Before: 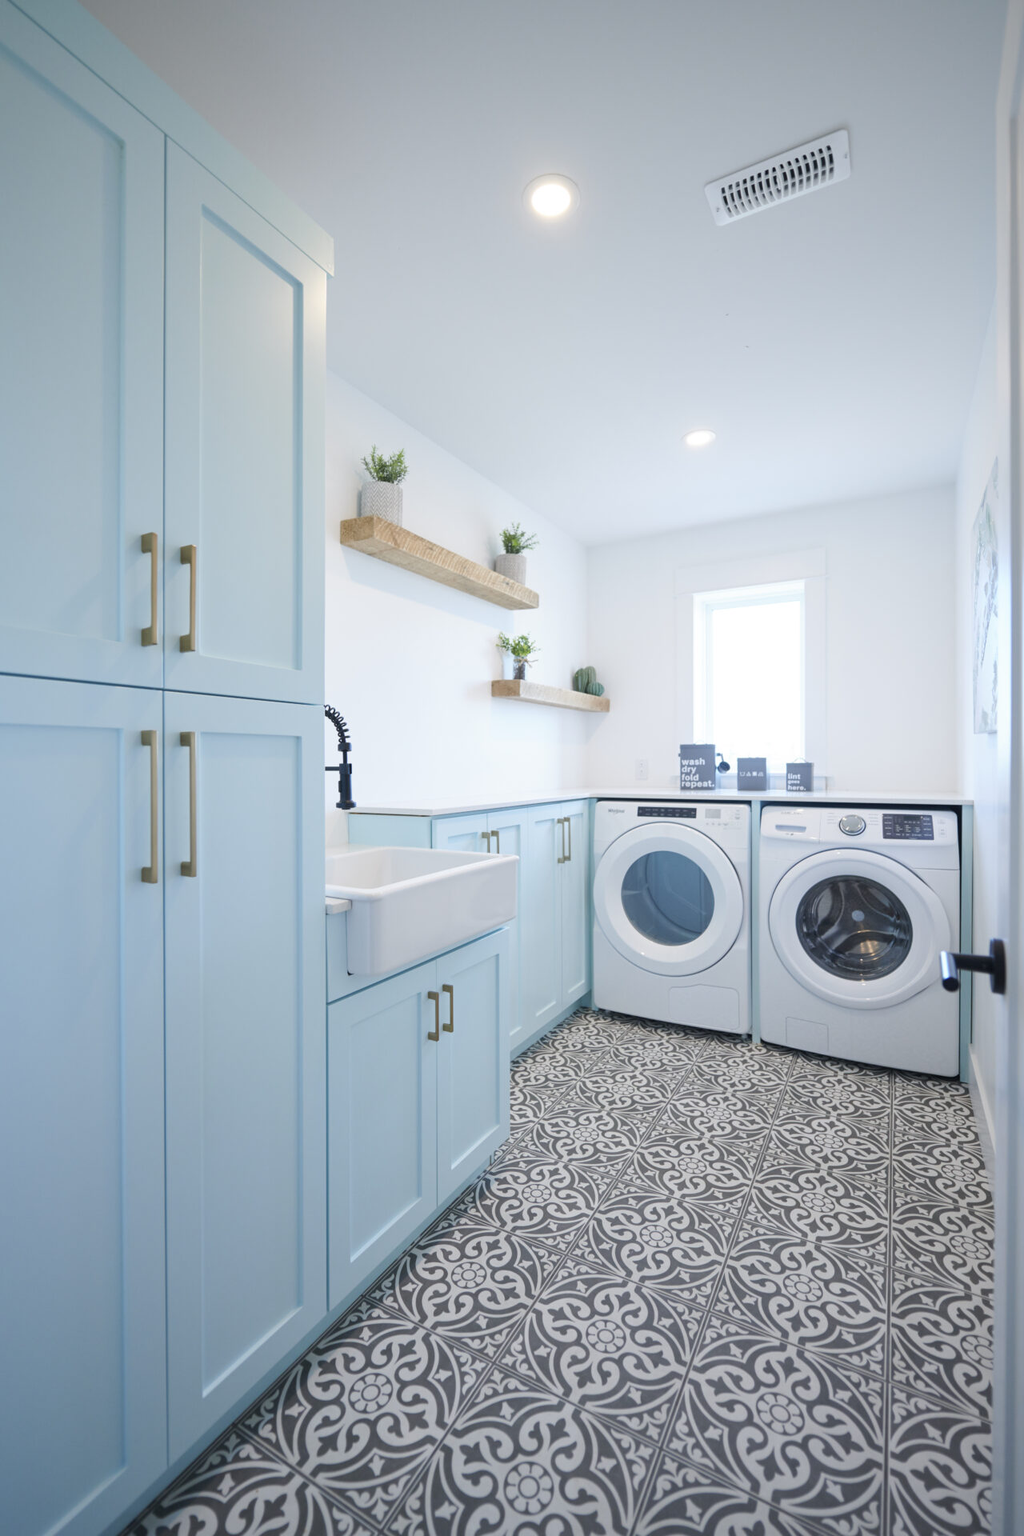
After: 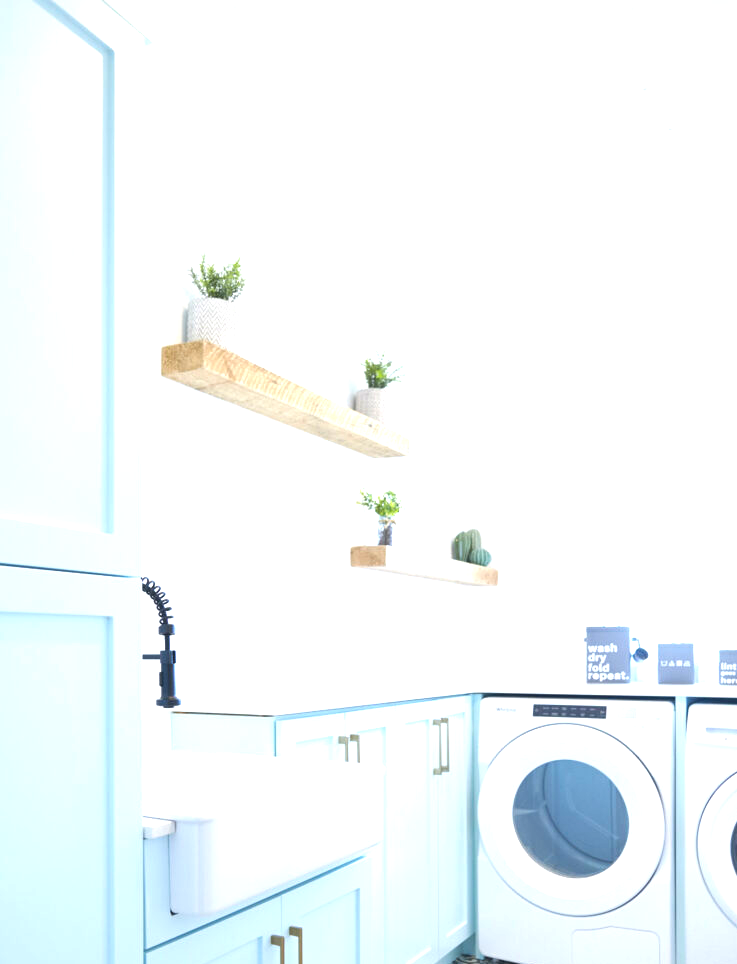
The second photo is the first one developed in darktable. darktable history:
exposure: exposure 0.565 EV, compensate exposure bias true, compensate highlight preservation false
crop: left 20.665%, top 15.868%, right 21.708%, bottom 33.893%
color balance rgb: linear chroma grading › global chroma 13.758%, perceptual saturation grading › global saturation 0.533%, perceptual brilliance grading › global brilliance 12.208%
